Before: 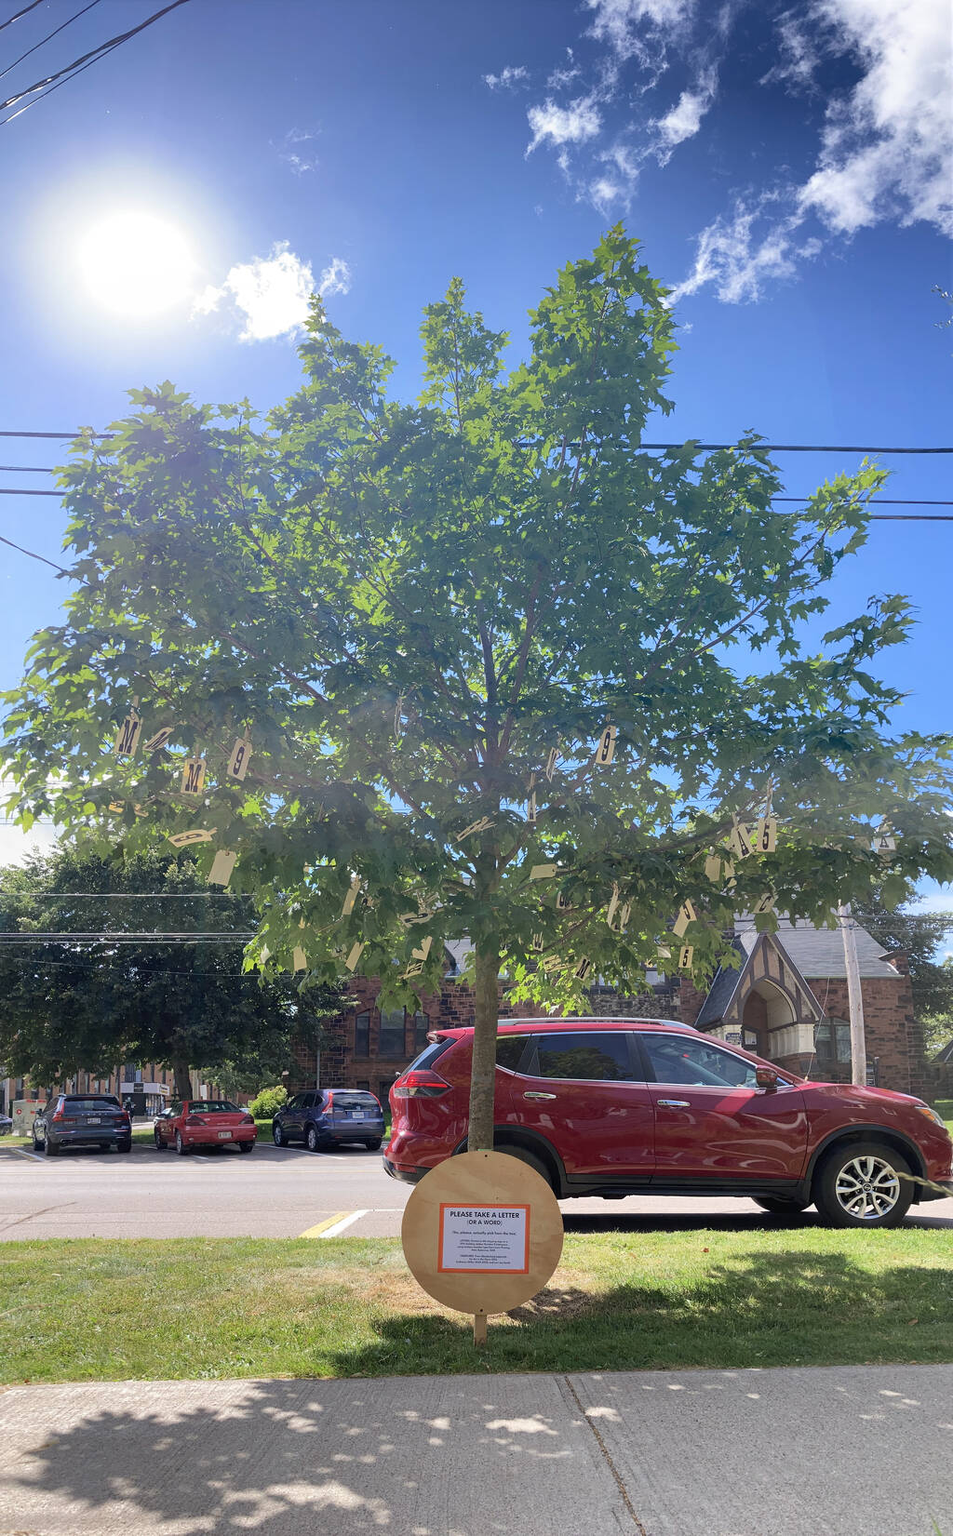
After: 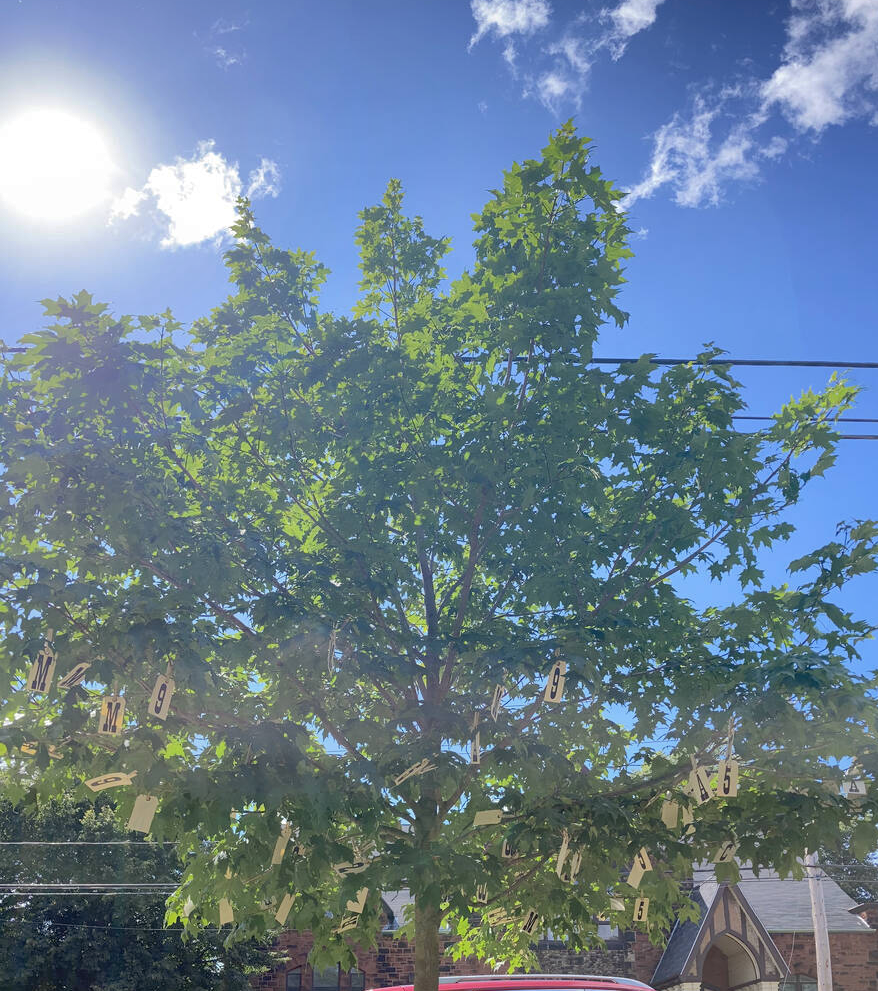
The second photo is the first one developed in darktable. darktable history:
shadows and highlights: on, module defaults
crop and rotate: left 9.445%, top 7.218%, right 4.8%, bottom 32.748%
